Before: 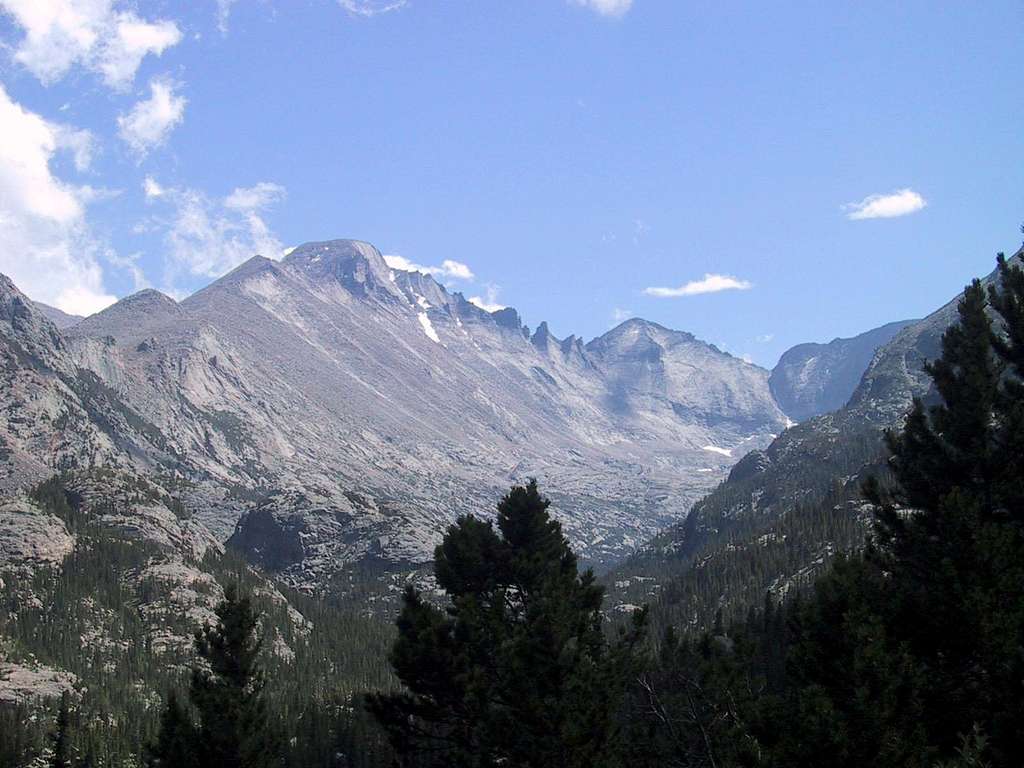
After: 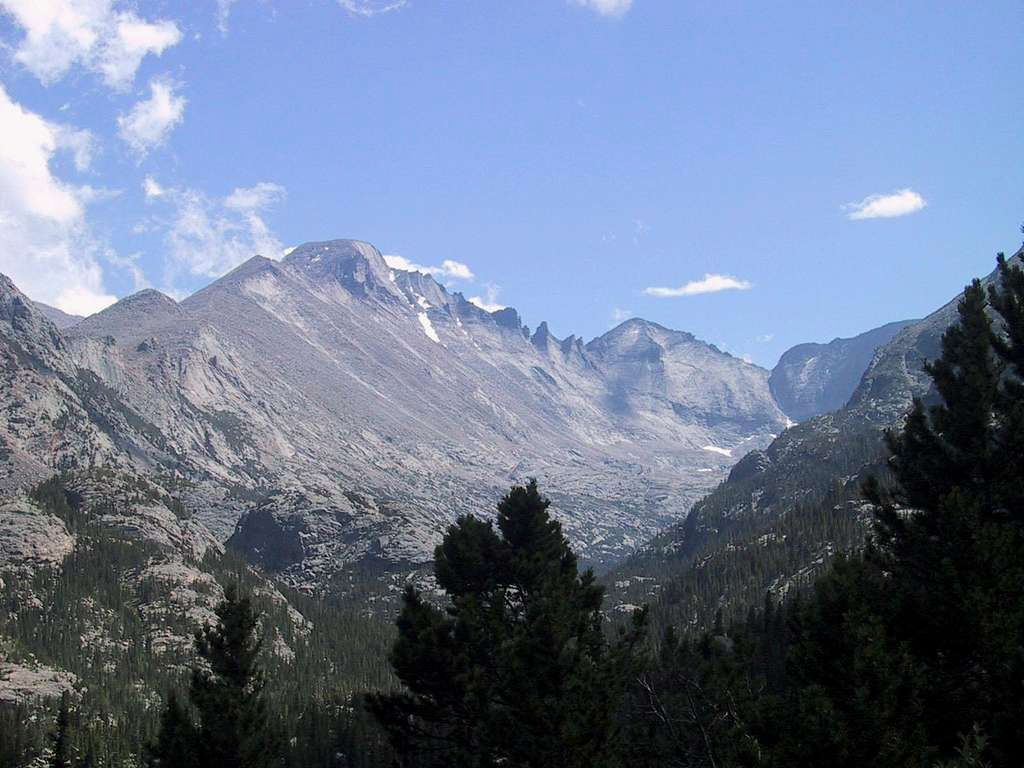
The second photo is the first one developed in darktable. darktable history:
exposure: exposure -0.07 EV, compensate highlight preservation false
